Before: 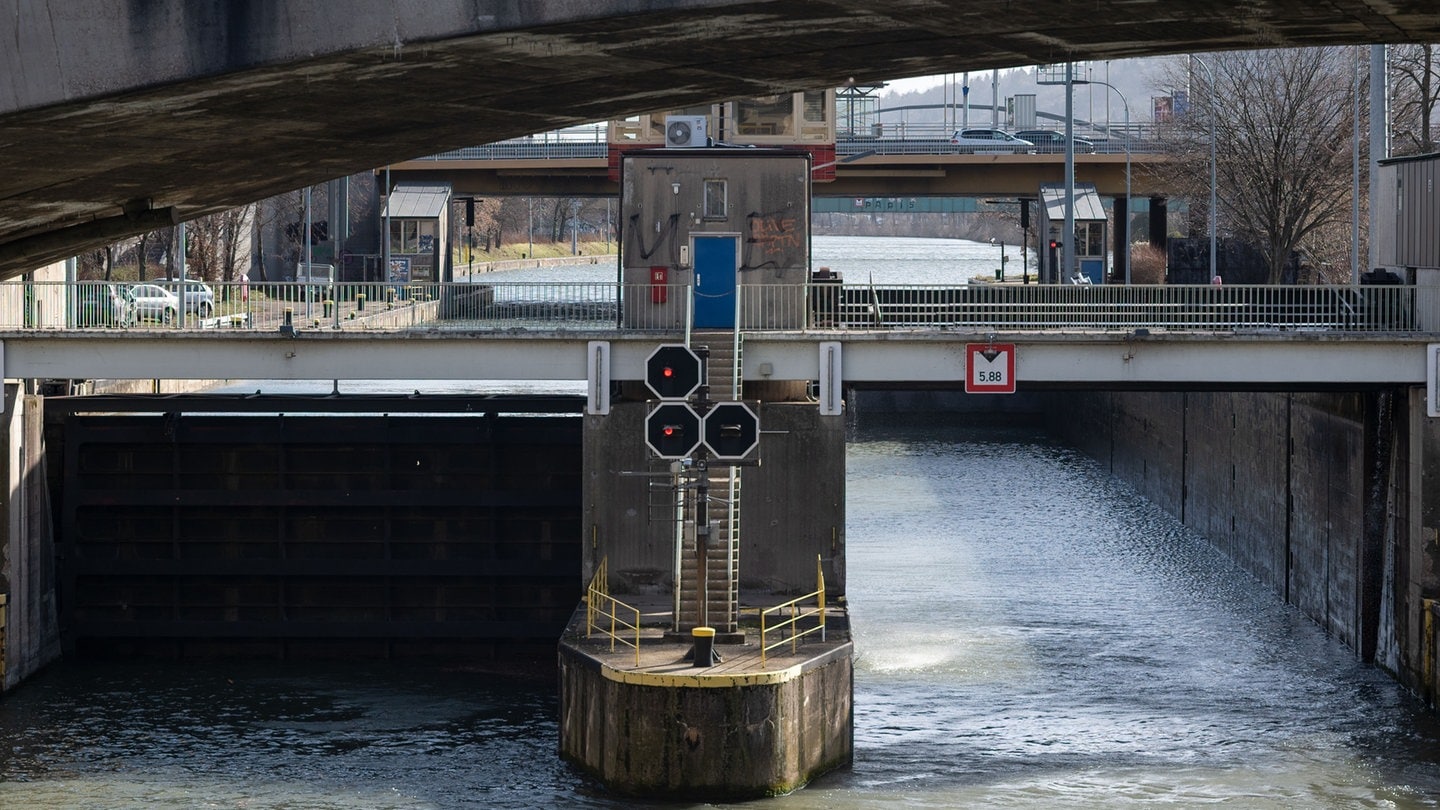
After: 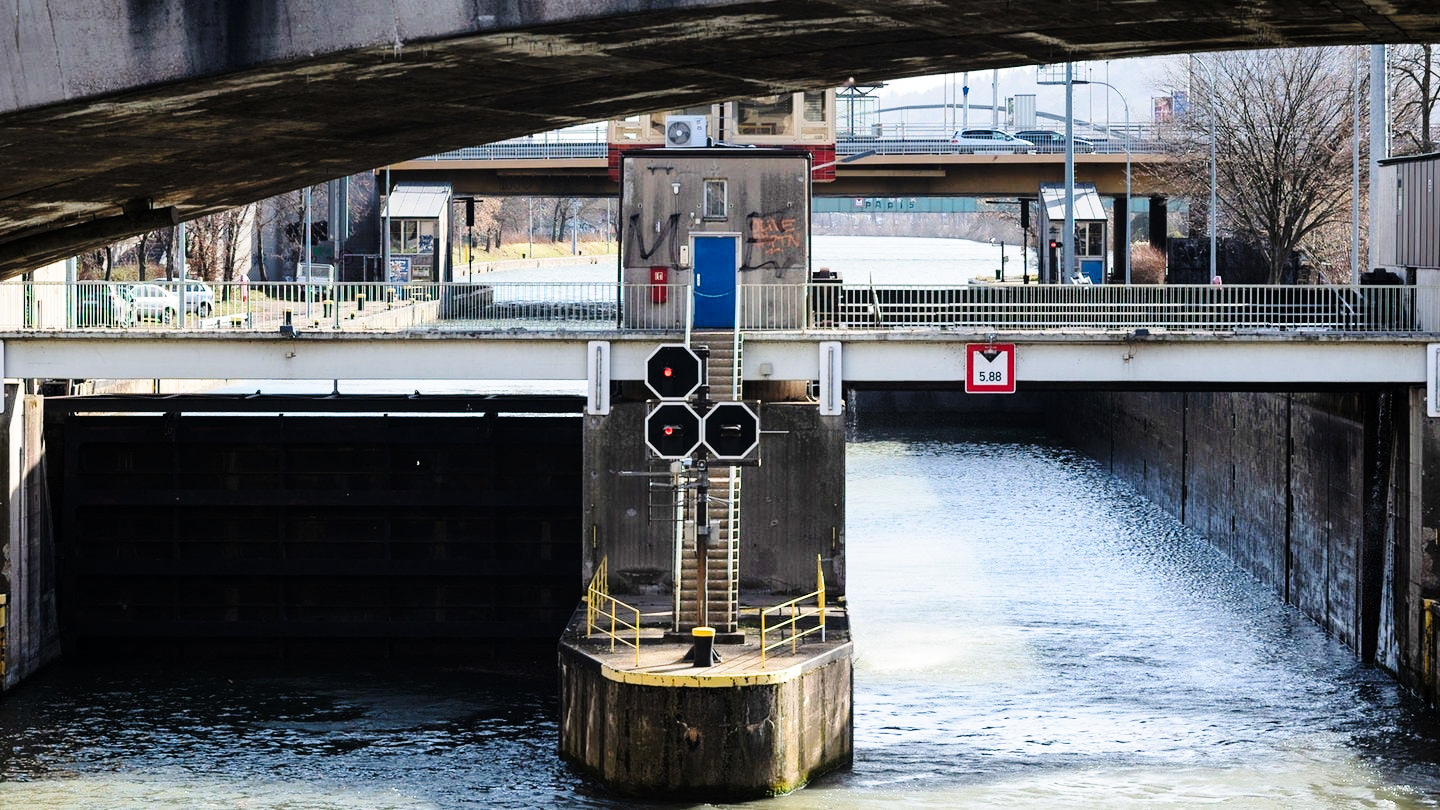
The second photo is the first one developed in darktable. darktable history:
tone curve: curves: ch0 [(0, 0) (0.004, 0.001) (0.133, 0.112) (0.325, 0.362) (0.832, 0.893) (1, 1)], color space Lab, linked channels, preserve colors none
base curve: curves: ch0 [(0, 0) (0.028, 0.03) (0.121, 0.232) (0.46, 0.748) (0.859, 0.968) (1, 1)], preserve colors none
